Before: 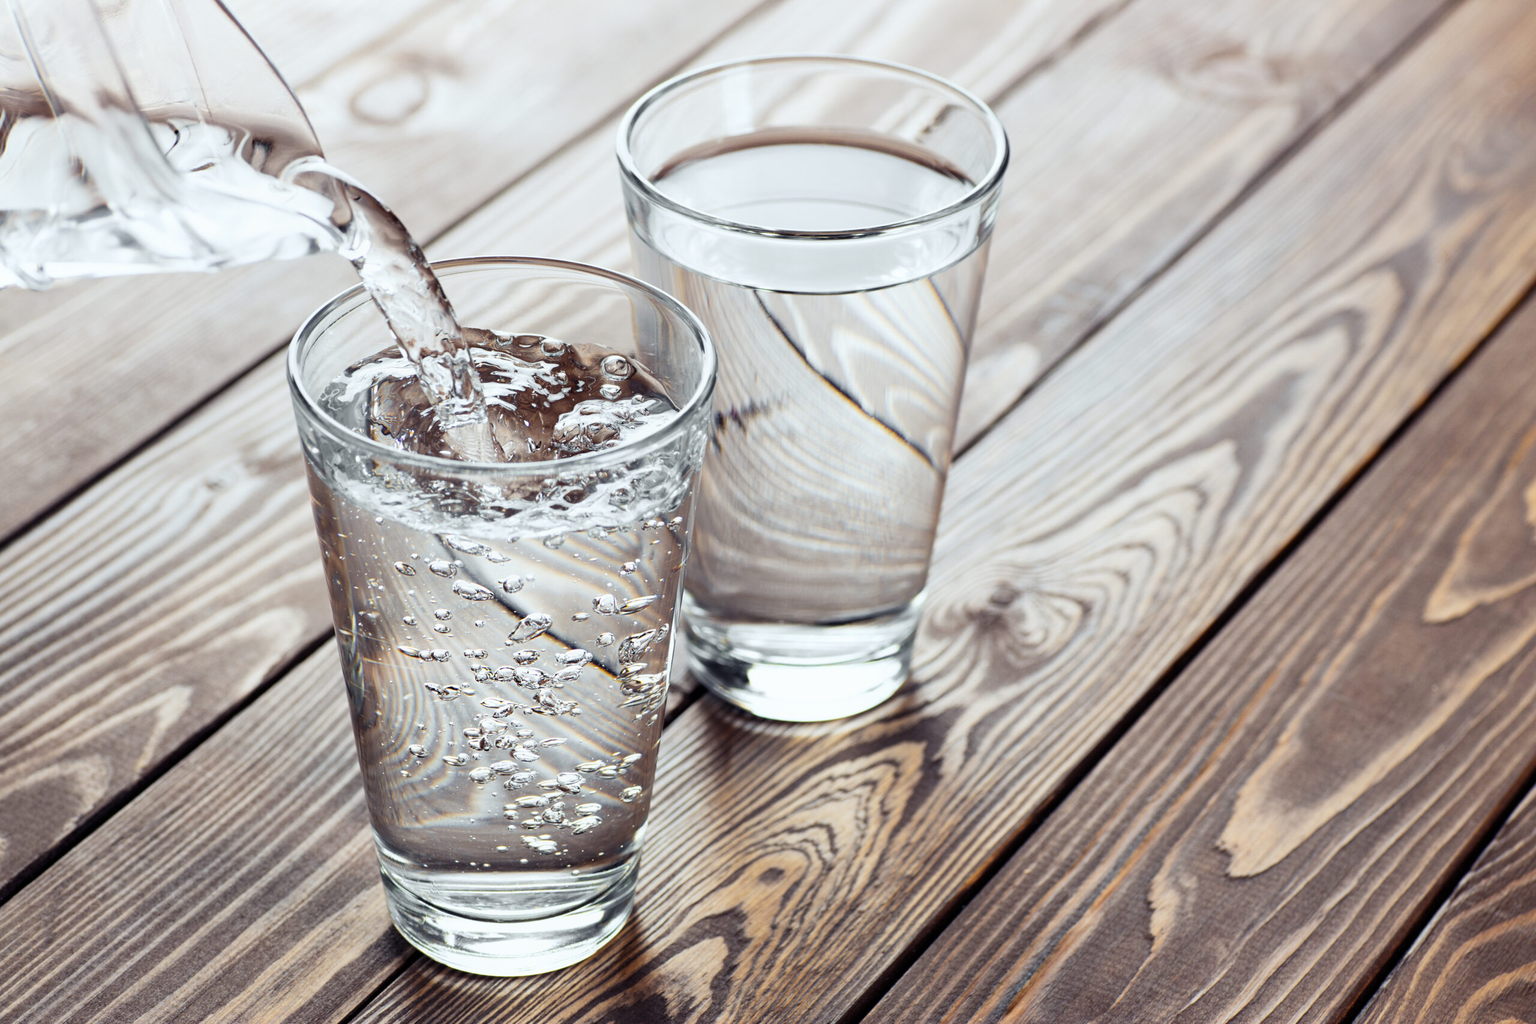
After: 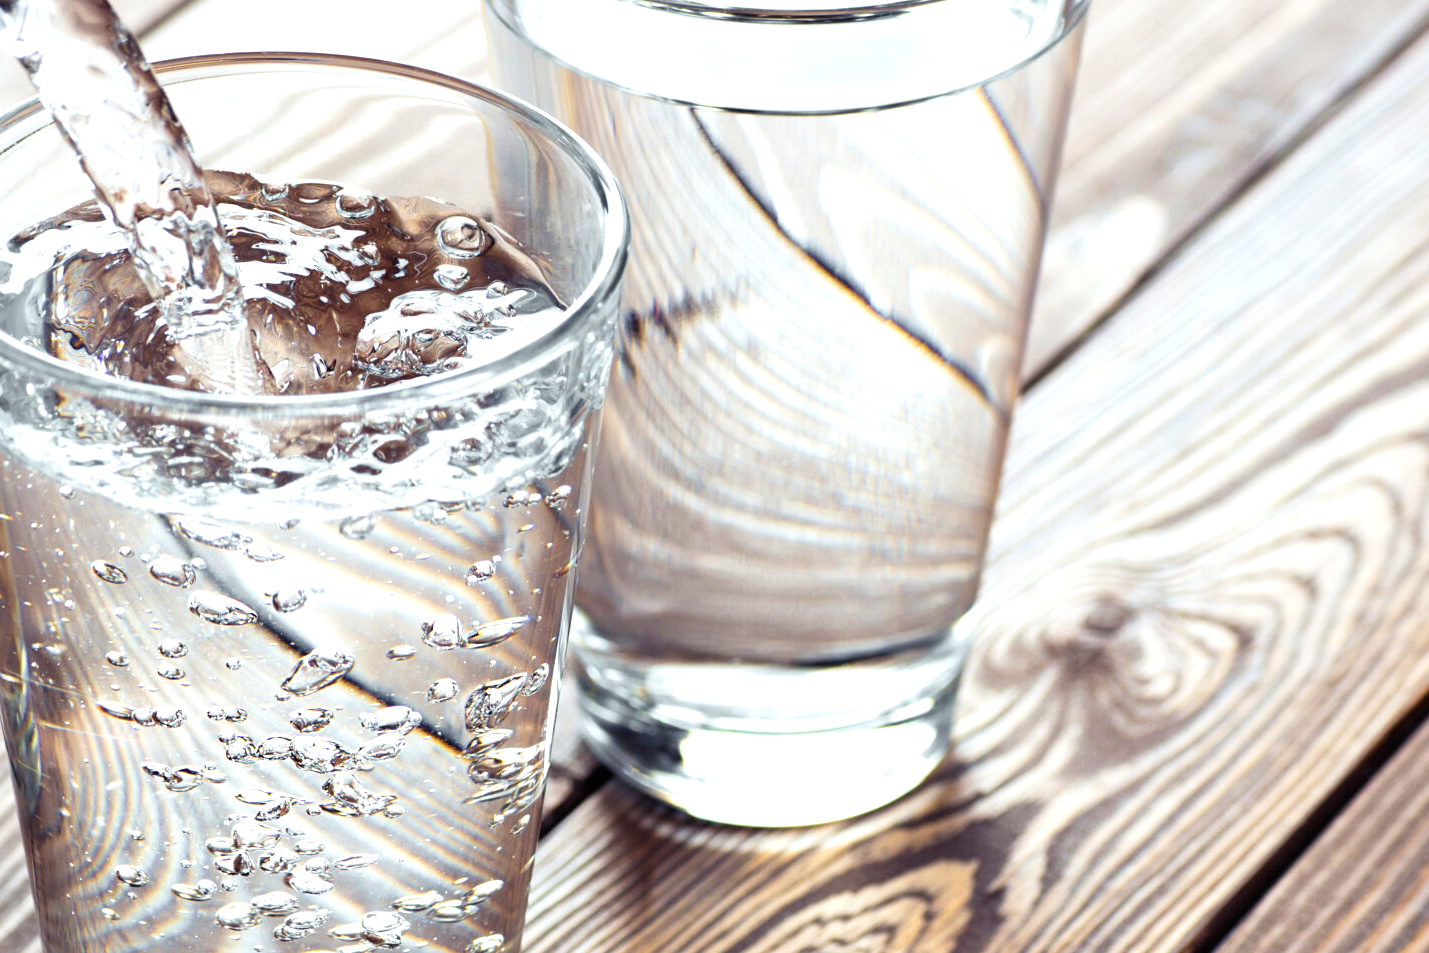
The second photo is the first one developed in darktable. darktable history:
crop and rotate: left 22.13%, top 22.054%, right 22.026%, bottom 22.102%
exposure: black level correction 0, exposure 0.5 EV, compensate highlight preservation false
velvia: on, module defaults
